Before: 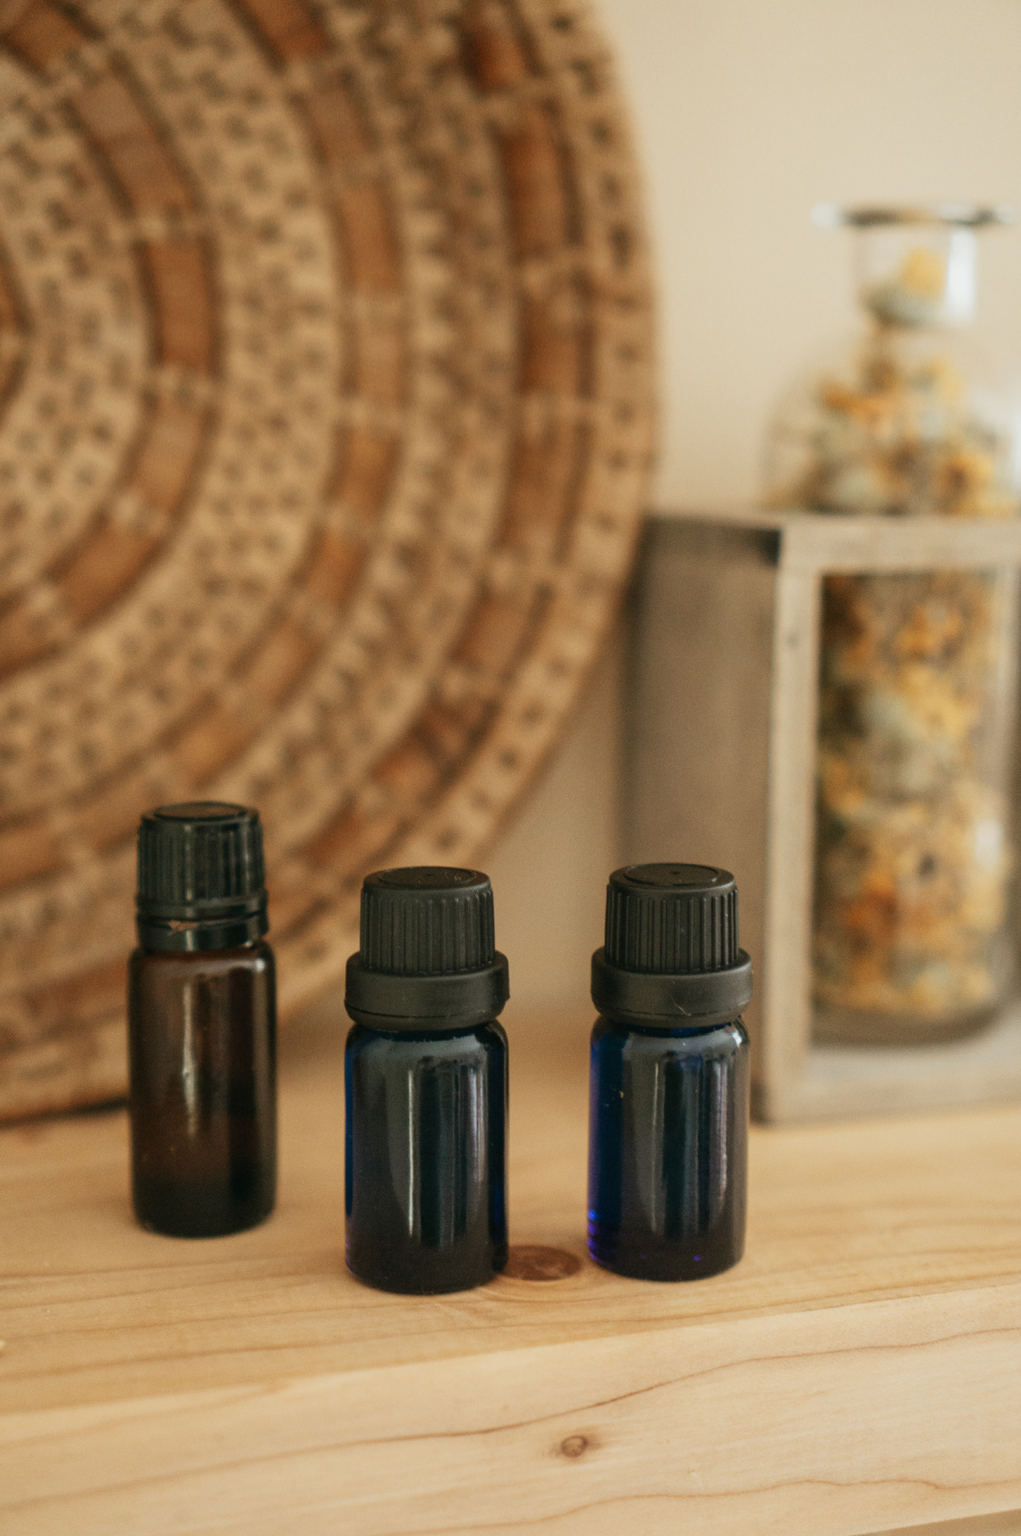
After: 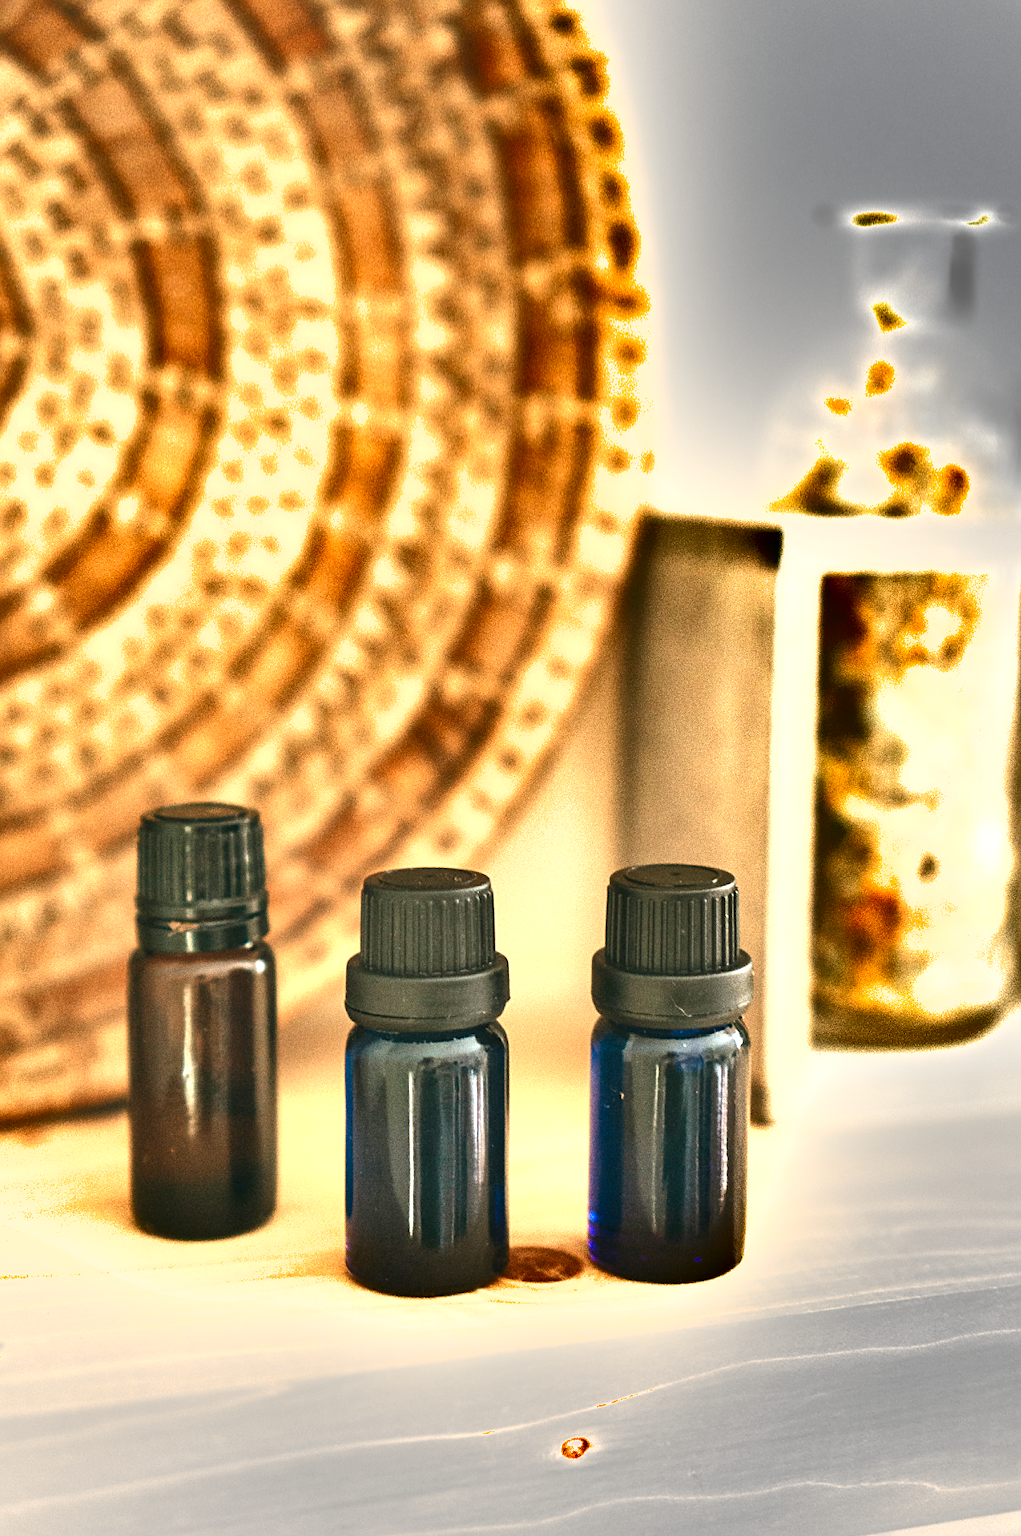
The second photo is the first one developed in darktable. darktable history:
contrast brightness saturation: contrast 0.082, saturation 0.024
crop: bottom 0.072%
sharpen: on, module defaults
shadows and highlights: shadows 59.45, highlights -60.32, soften with gaussian
exposure: black level correction 0, exposure 1.96 EV, compensate highlight preservation false
